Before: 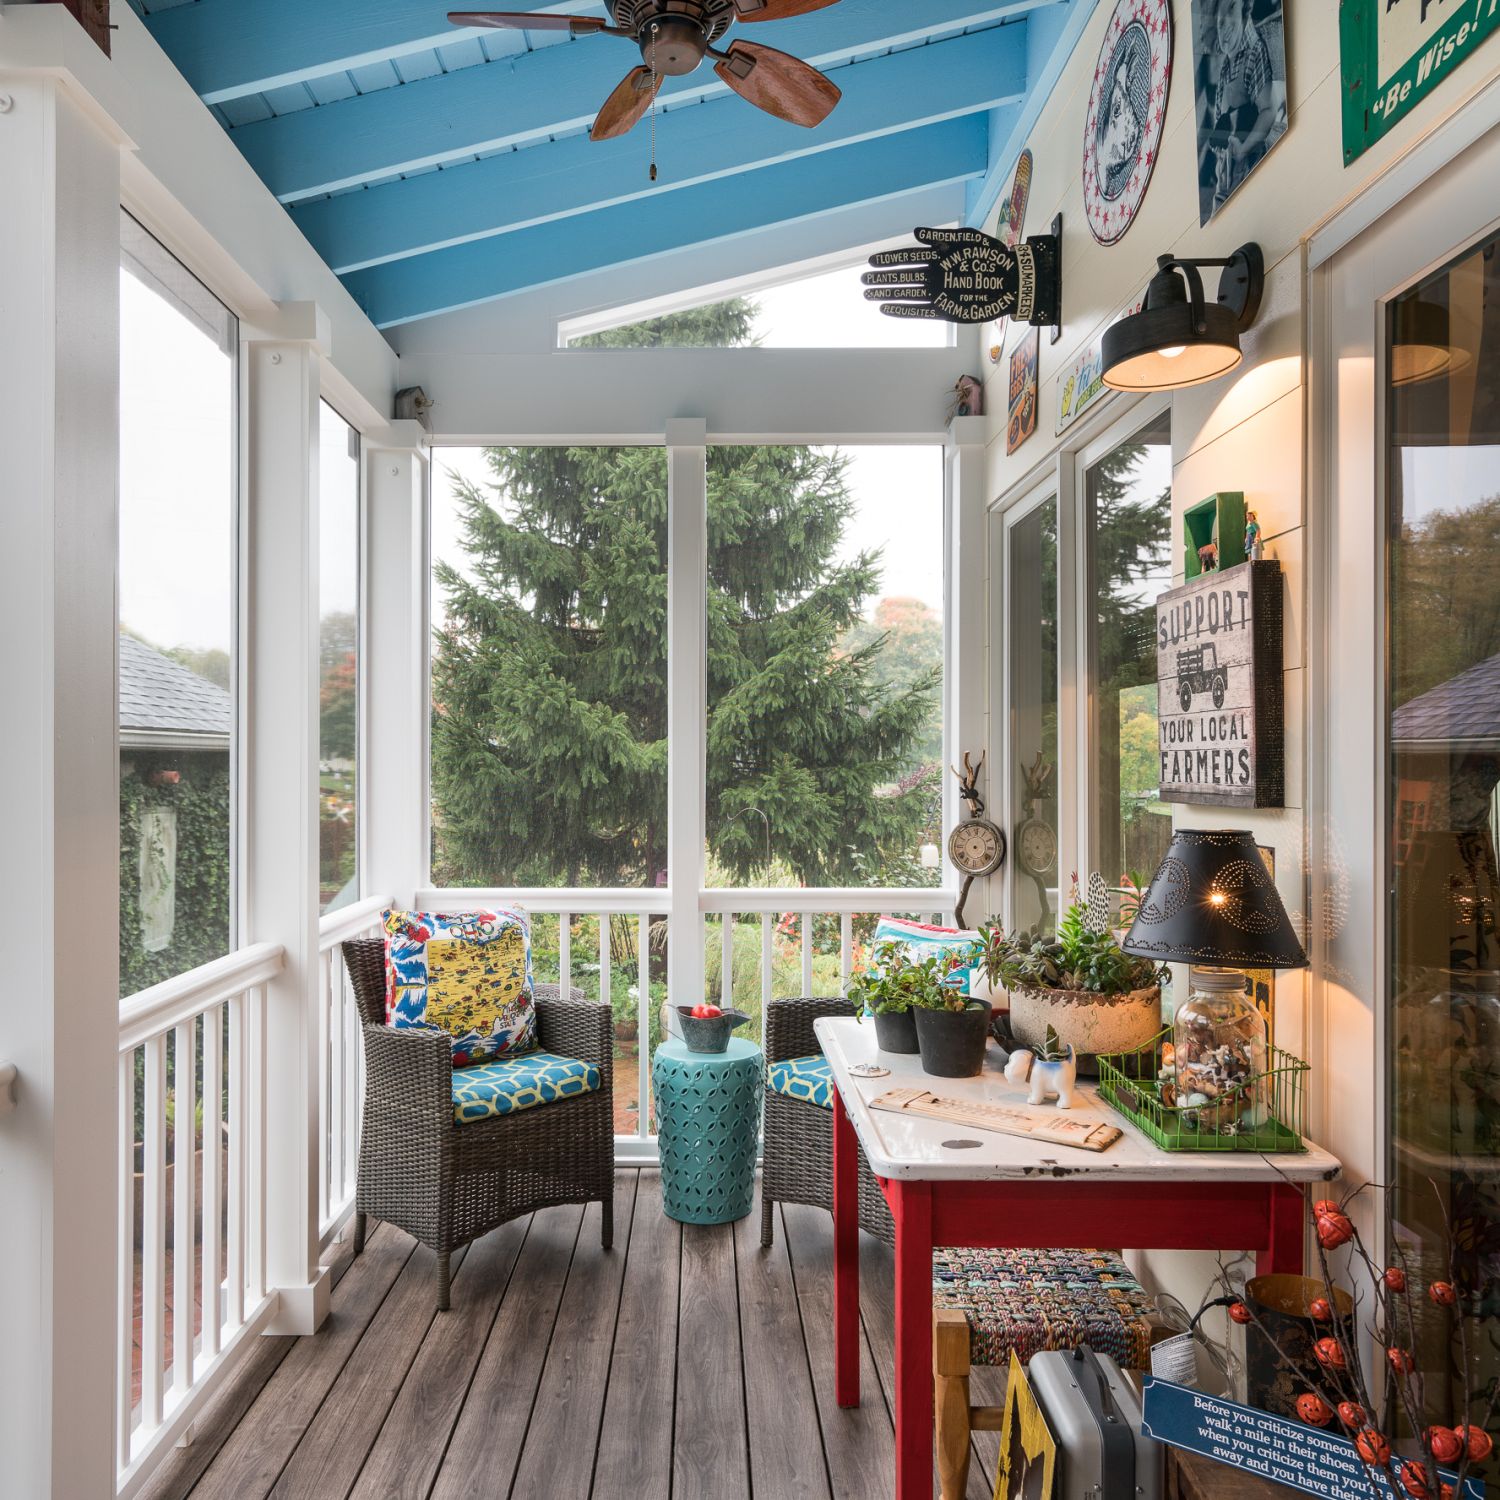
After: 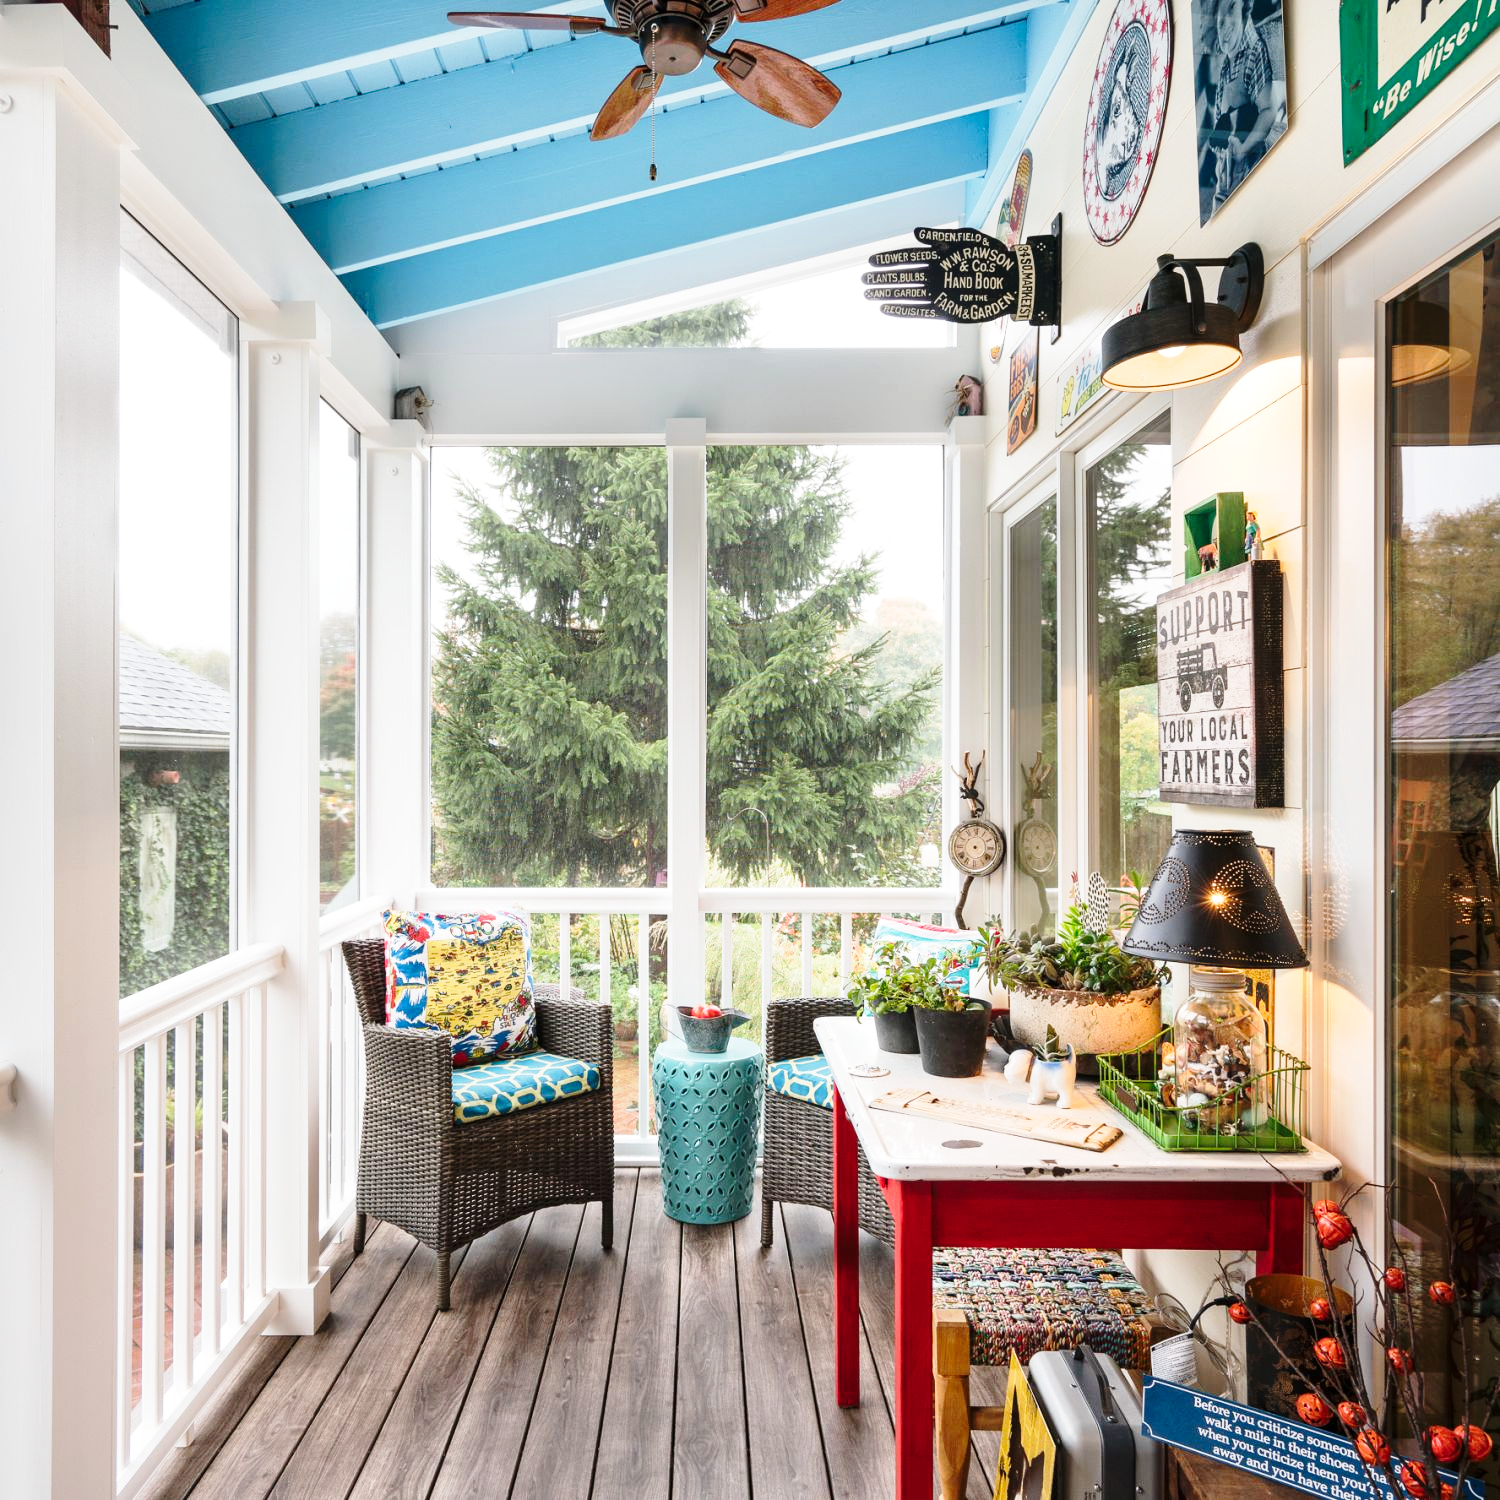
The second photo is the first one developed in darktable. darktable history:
base curve: curves: ch0 [(0, 0) (0.028, 0.03) (0.121, 0.232) (0.46, 0.748) (0.859, 0.968) (1, 1)], preserve colors none
exposure: exposure 0.078 EV, compensate highlight preservation false
